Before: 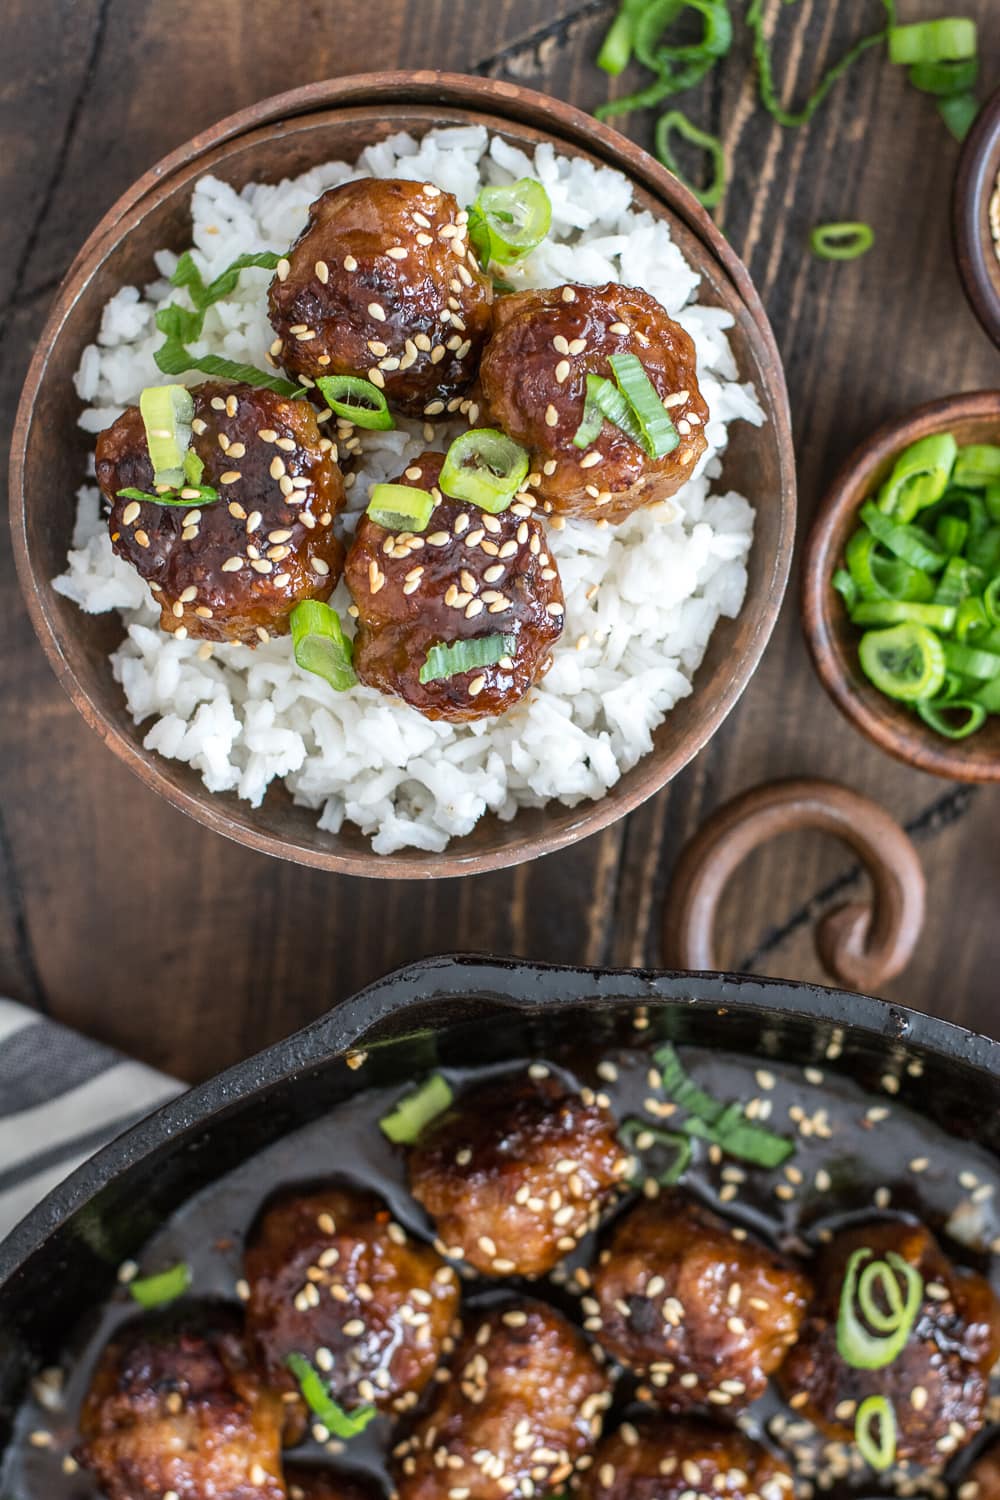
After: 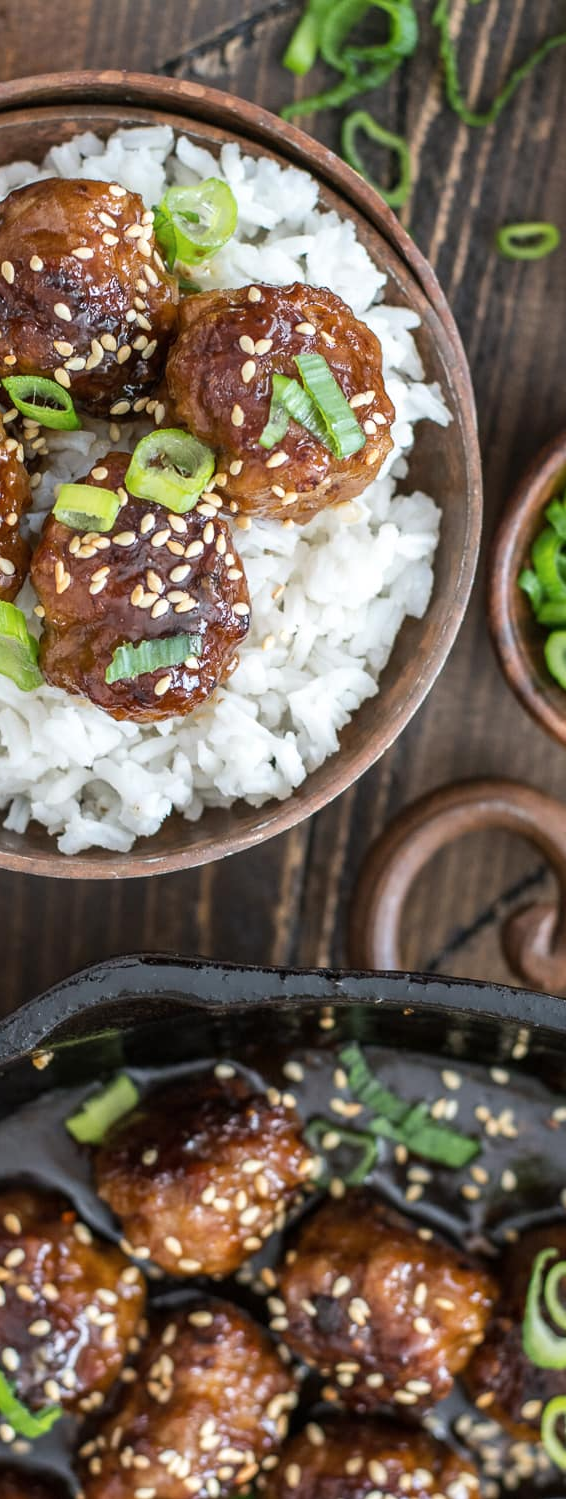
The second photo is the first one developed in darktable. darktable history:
contrast brightness saturation: saturation -0.04
crop: left 31.458%, top 0%, right 11.876%
